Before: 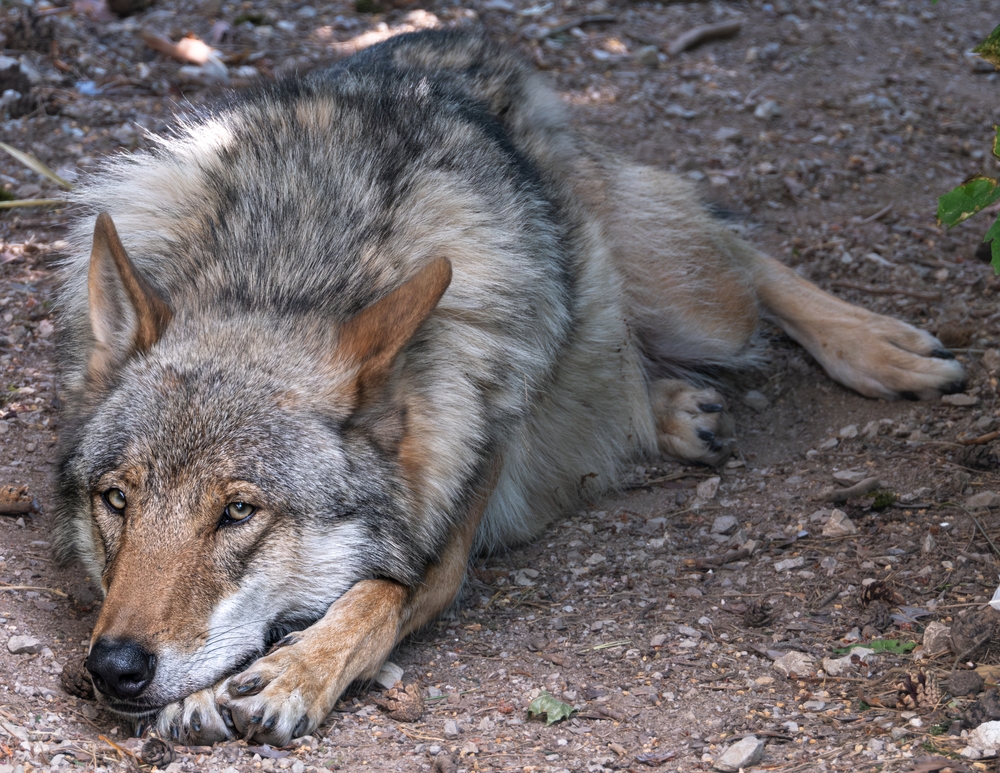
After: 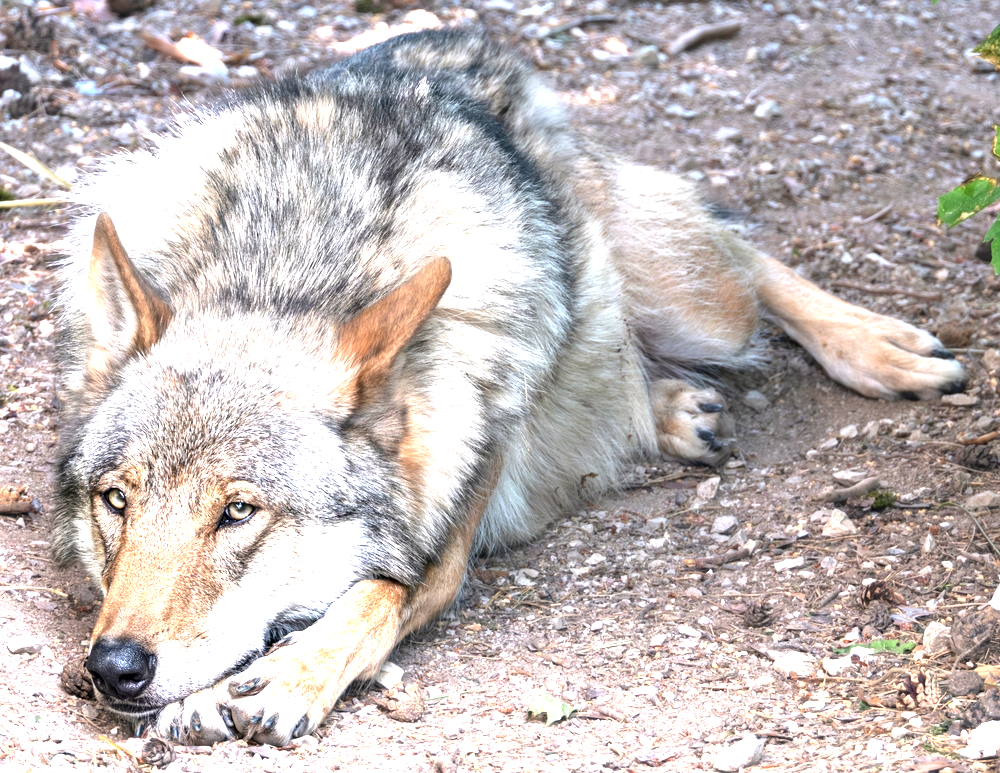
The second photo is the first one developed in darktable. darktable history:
exposure: black level correction 0.001, exposure 2 EV, compensate highlight preservation false
white balance: red 1.009, blue 0.985
tone equalizer: on, module defaults
